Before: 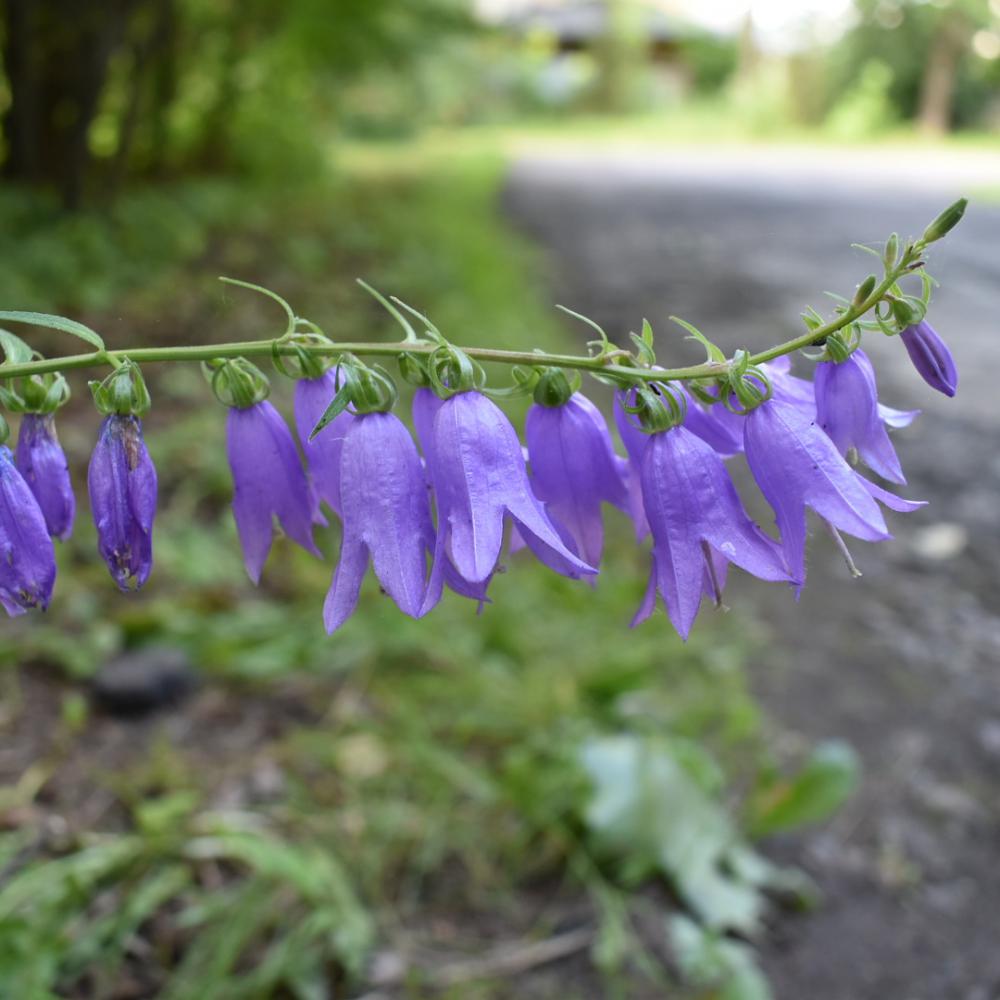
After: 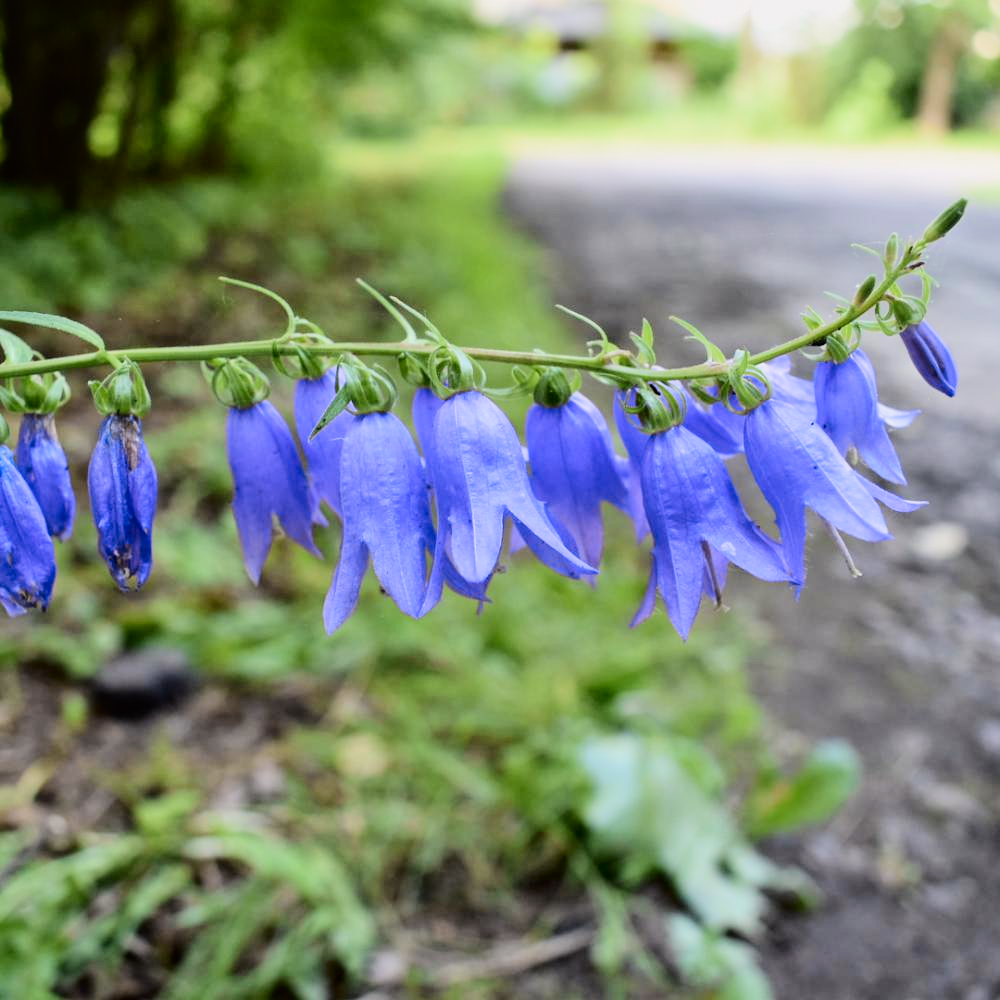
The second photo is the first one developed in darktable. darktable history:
tone curve: curves: ch0 [(0, 0.023) (0.087, 0.065) (0.184, 0.168) (0.45, 0.54) (0.57, 0.683) (0.722, 0.825) (0.877, 0.948) (1, 1)]; ch1 [(0, 0) (0.388, 0.369) (0.45, 0.43) (0.505, 0.509) (0.534, 0.528) (0.657, 0.655) (1, 1)]; ch2 [(0, 0) (0.314, 0.223) (0.427, 0.405) (0.5, 0.5) (0.55, 0.566) (0.625, 0.657) (1, 1)], color space Lab, independent channels, preserve colors none
local contrast: highlights 107%, shadows 100%, detail 119%, midtone range 0.2
filmic rgb: black relative exposure -7.65 EV, white relative exposure 4.56 EV, threshold 3.06 EV, hardness 3.61, contrast 1.051, enable highlight reconstruction true
